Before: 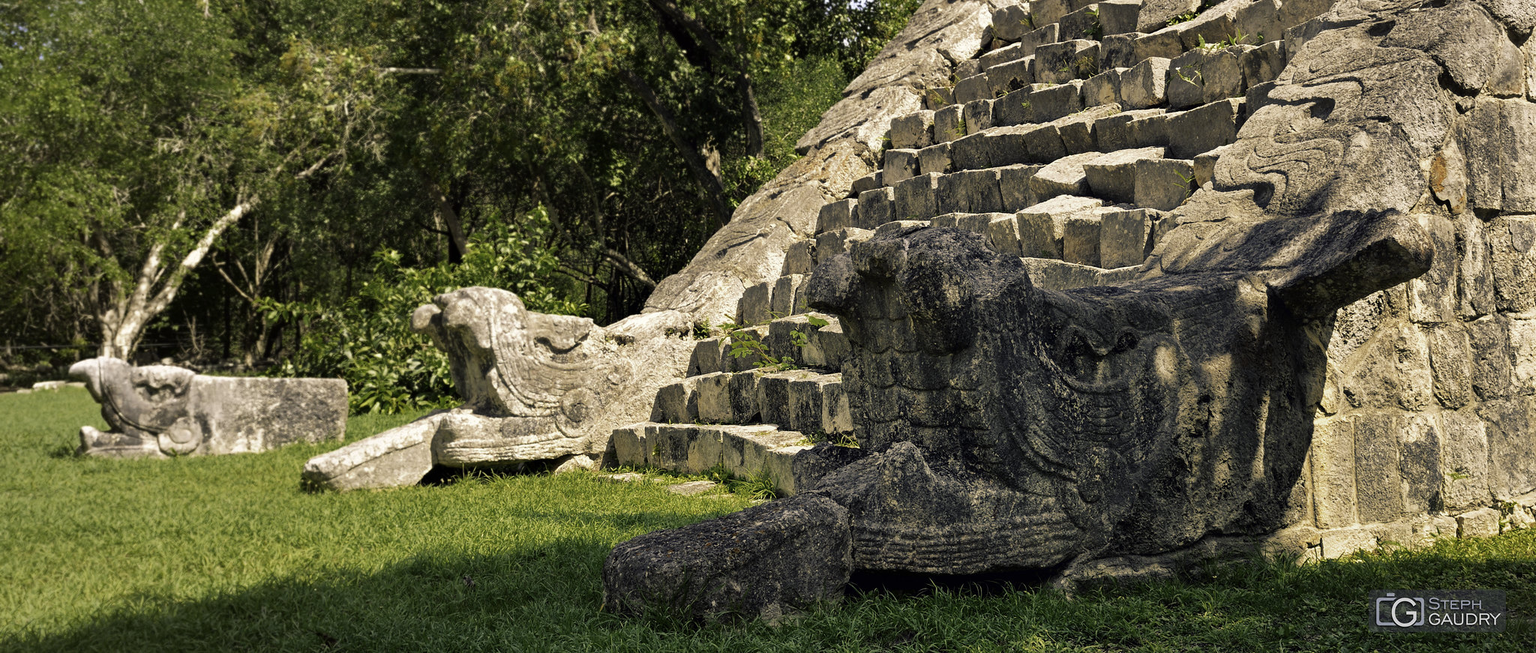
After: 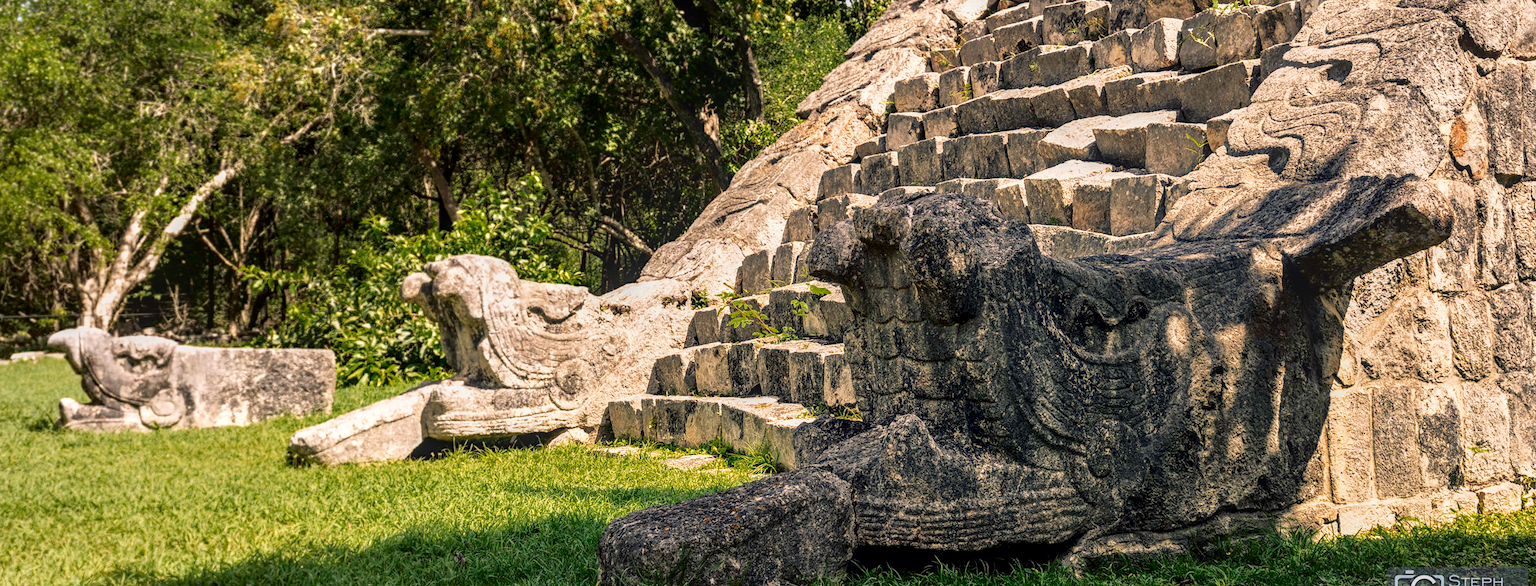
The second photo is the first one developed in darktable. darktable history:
crop: left 1.507%, top 6.147%, right 1.379%, bottom 6.637%
local contrast: highlights 0%, shadows 0%, detail 133%
exposure: exposure 0.217 EV, compensate highlight preservation false
shadows and highlights: shadows -62.32, white point adjustment -5.22, highlights 61.59
